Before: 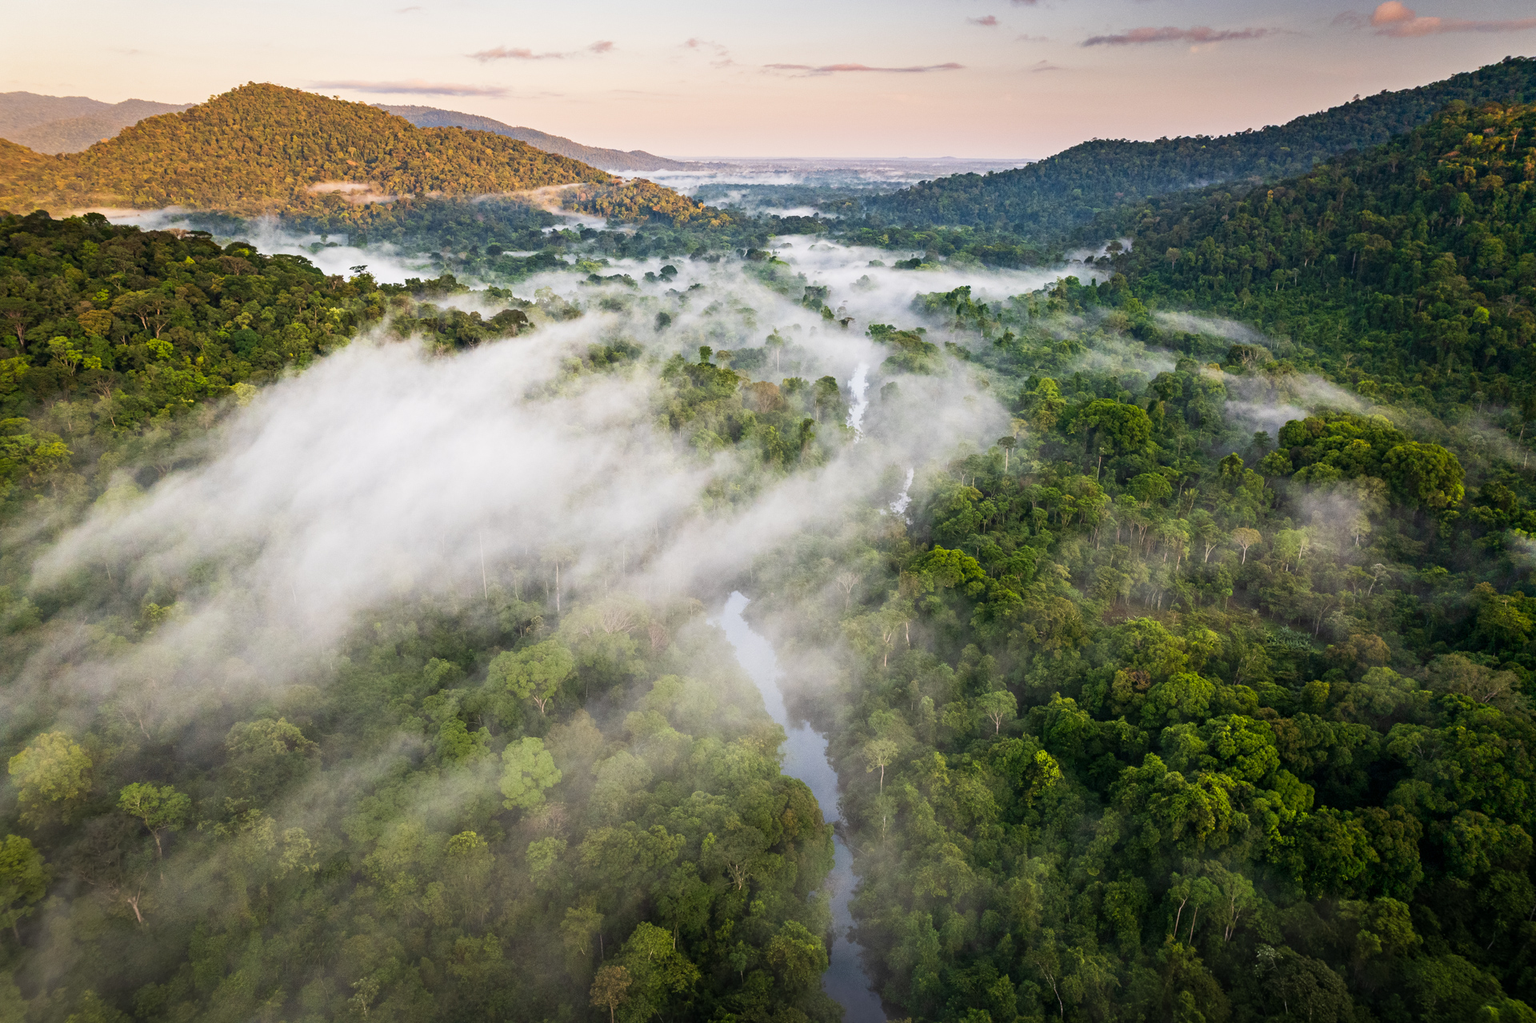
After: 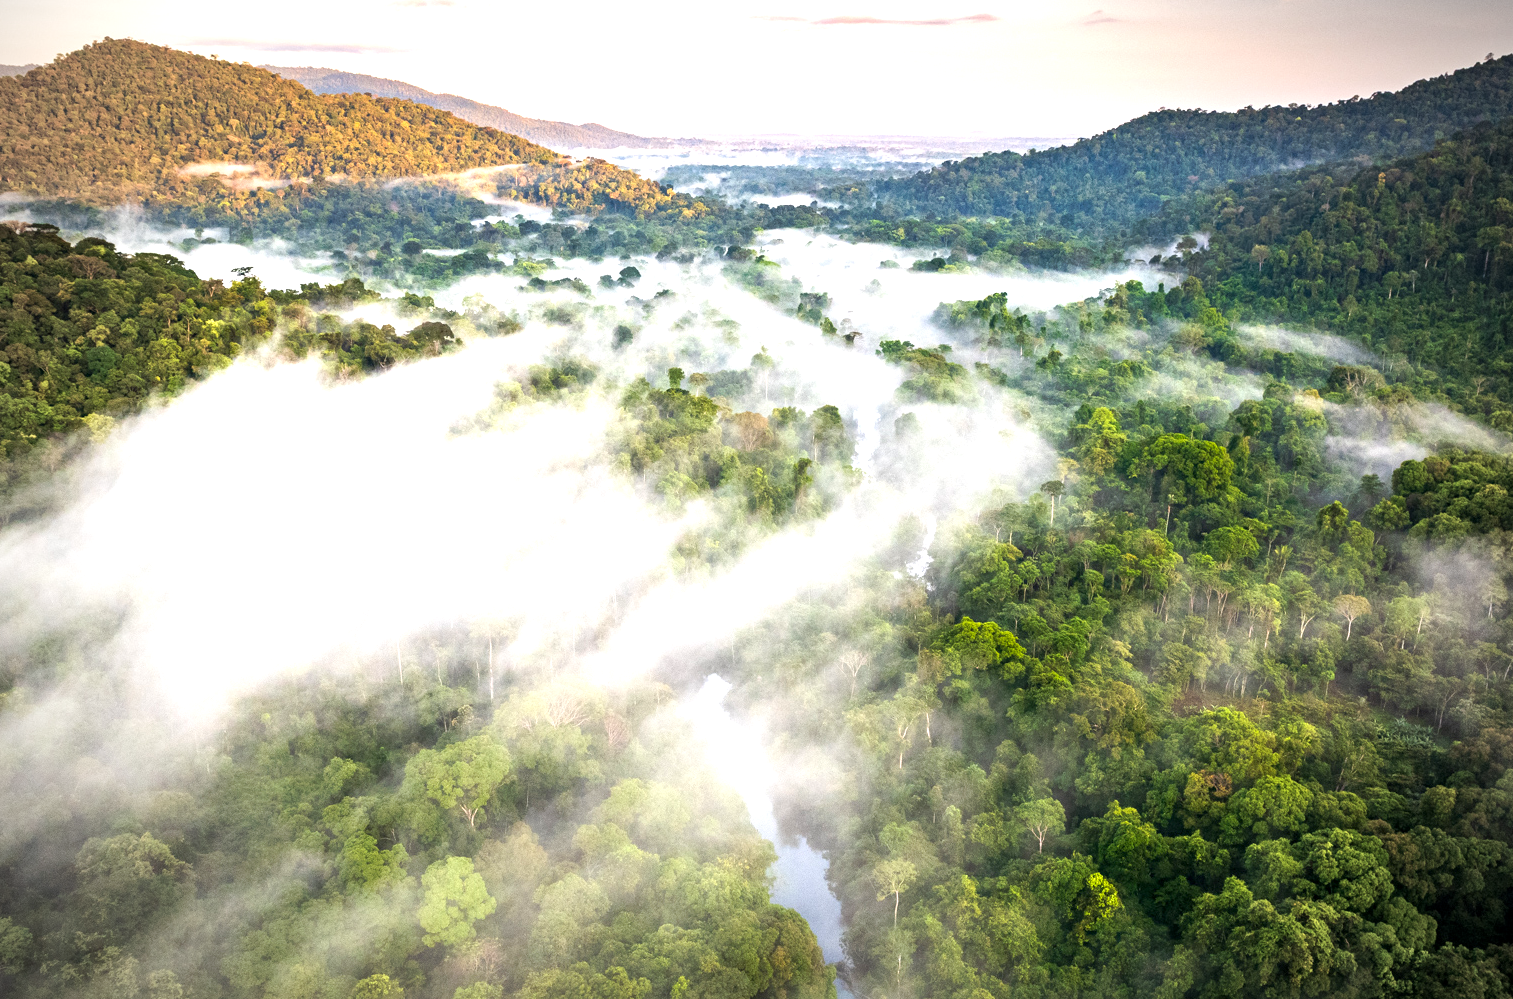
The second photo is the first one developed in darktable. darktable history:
vignetting: fall-off start 71.74%
crop and rotate: left 10.77%, top 5.1%, right 10.41%, bottom 16.76%
tone curve: curves: ch0 [(0, 0) (0.003, 0.003) (0.011, 0.011) (0.025, 0.024) (0.044, 0.044) (0.069, 0.068) (0.1, 0.098) (0.136, 0.133) (0.177, 0.174) (0.224, 0.22) (0.277, 0.272) (0.335, 0.329) (0.399, 0.392) (0.468, 0.46) (0.543, 0.546) (0.623, 0.626) (0.709, 0.711) (0.801, 0.802) (0.898, 0.898) (1, 1)], preserve colors none
exposure: black level correction 0.001, exposure 0.955 EV, compensate exposure bias true, compensate highlight preservation false
